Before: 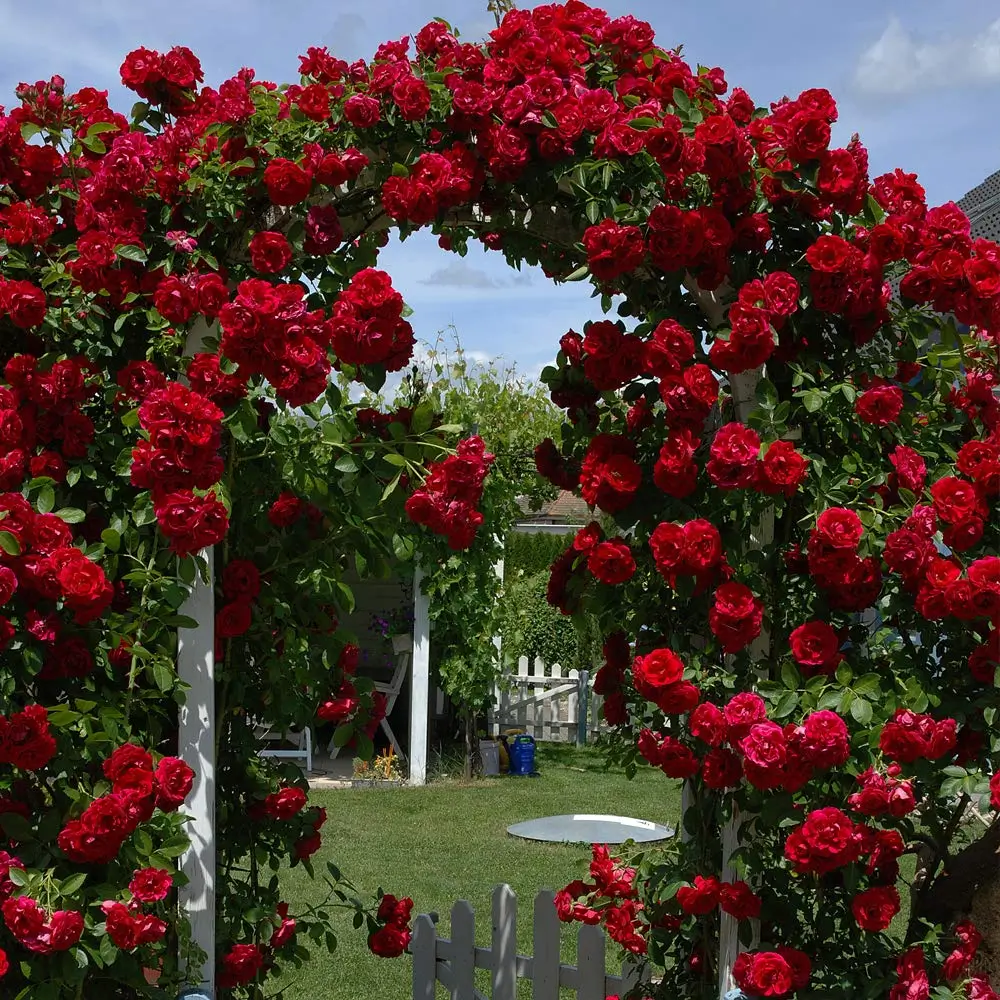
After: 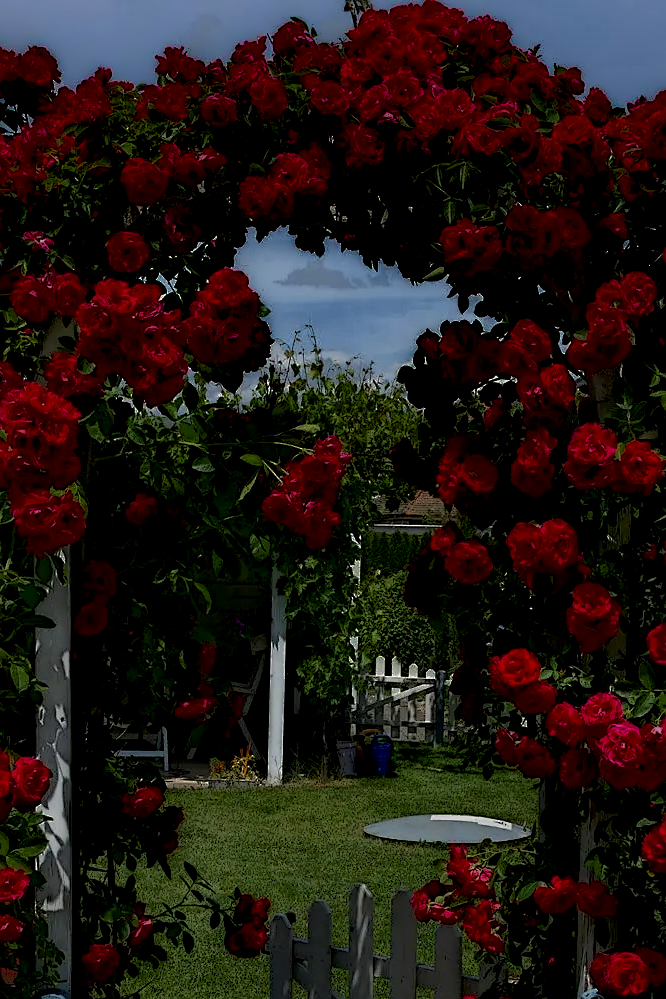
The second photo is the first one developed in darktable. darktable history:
sharpen: radius 1.878, amount 0.415, threshold 1.571
crop and rotate: left 14.348%, right 18.992%
base curve: preserve colors none
local contrast: highlights 3%, shadows 221%, detail 164%, midtone range 0.002
